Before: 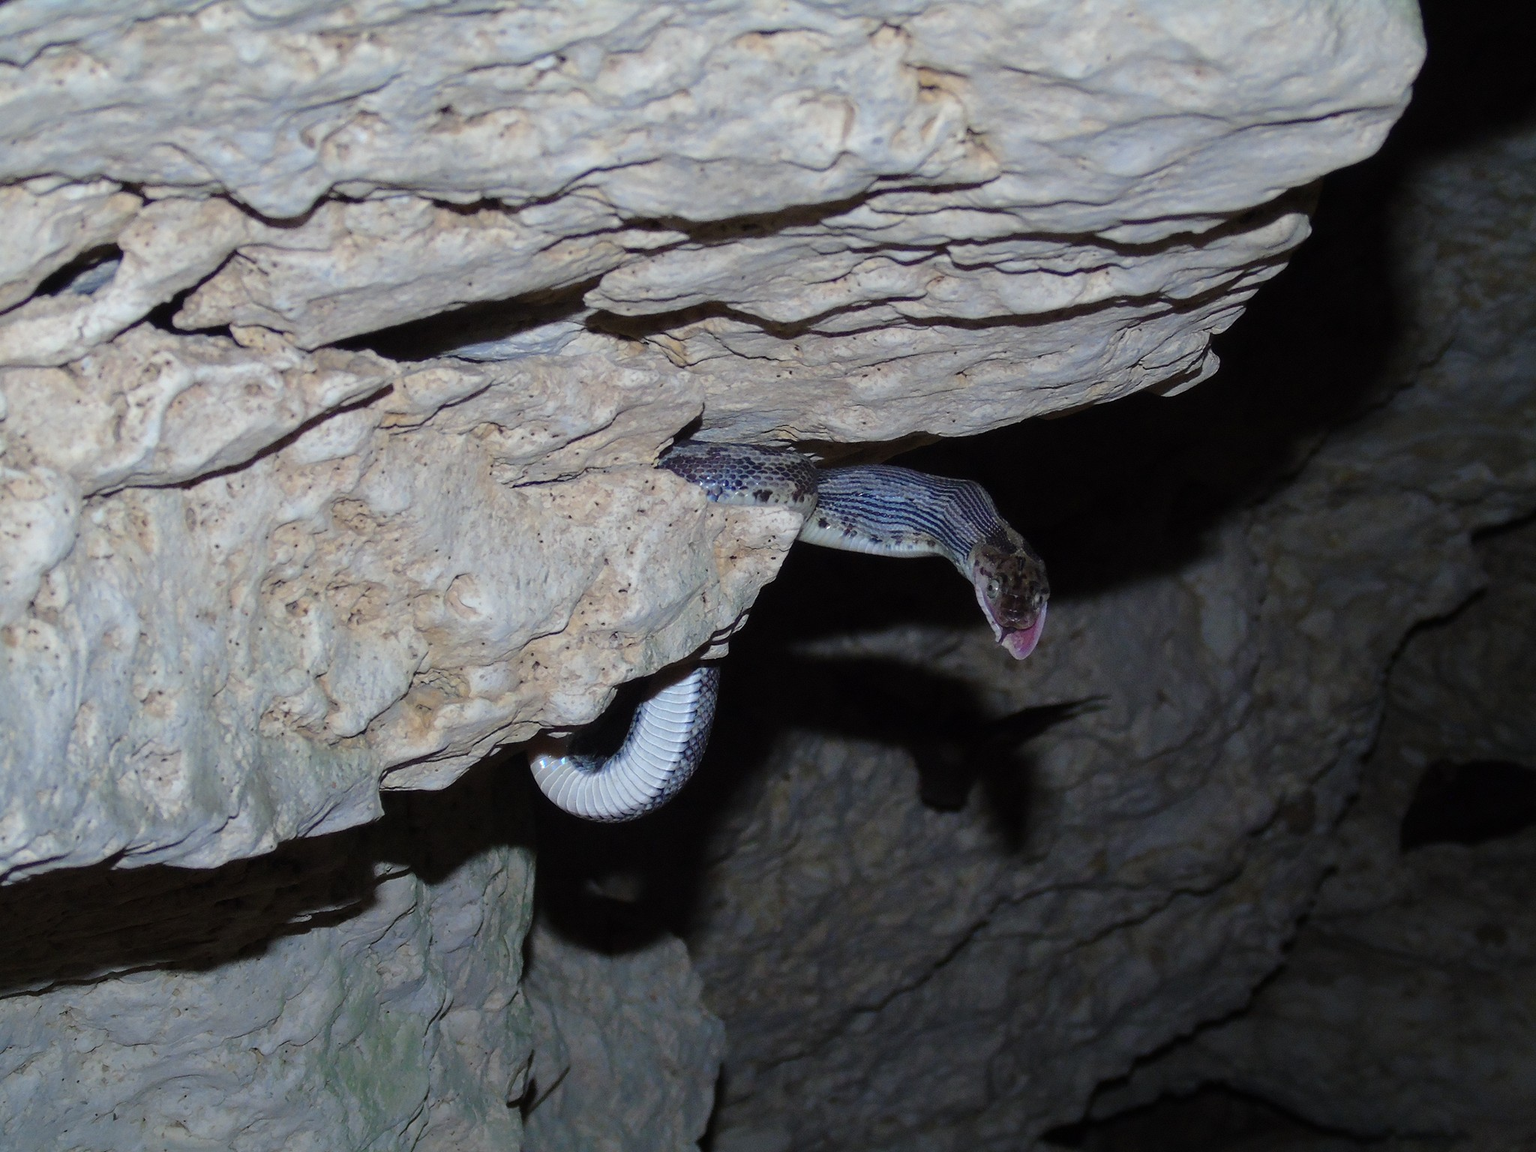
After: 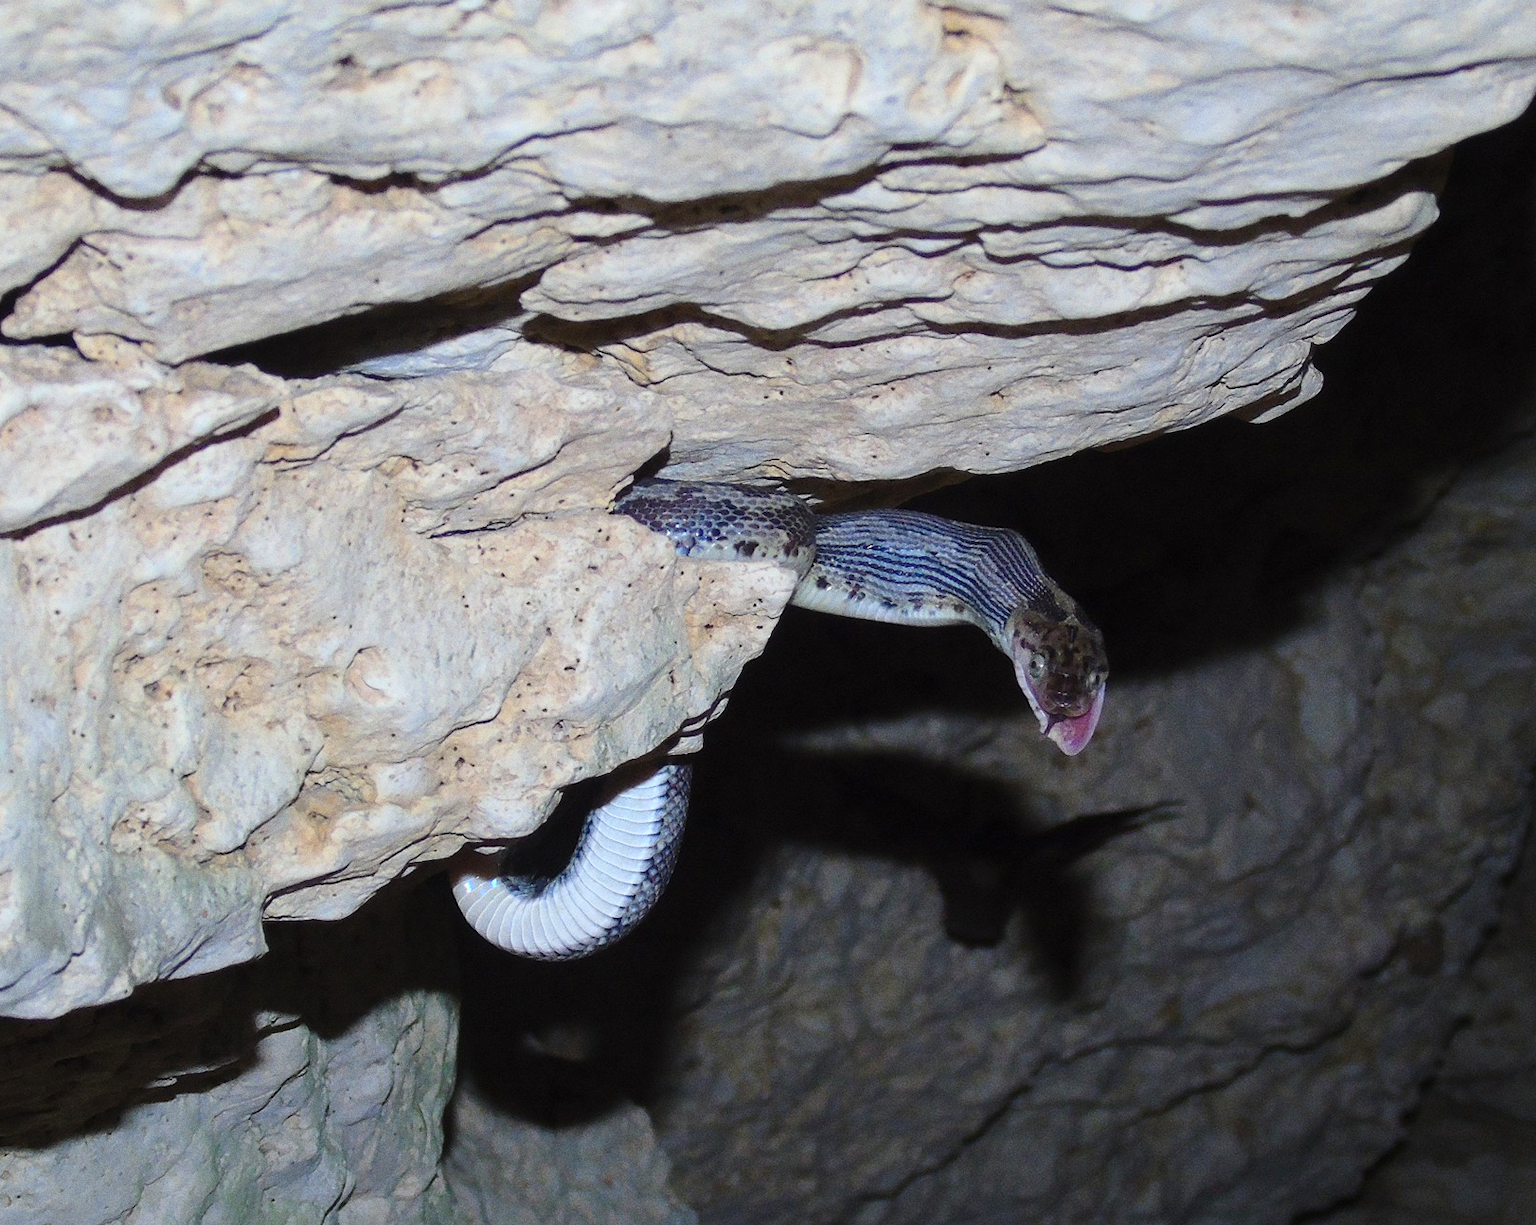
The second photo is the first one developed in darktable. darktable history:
crop: left 11.225%, top 5.381%, right 9.565%, bottom 10.314%
grain: coarseness 0.09 ISO
contrast brightness saturation: contrast 0.2, brightness 0.16, saturation 0.22
